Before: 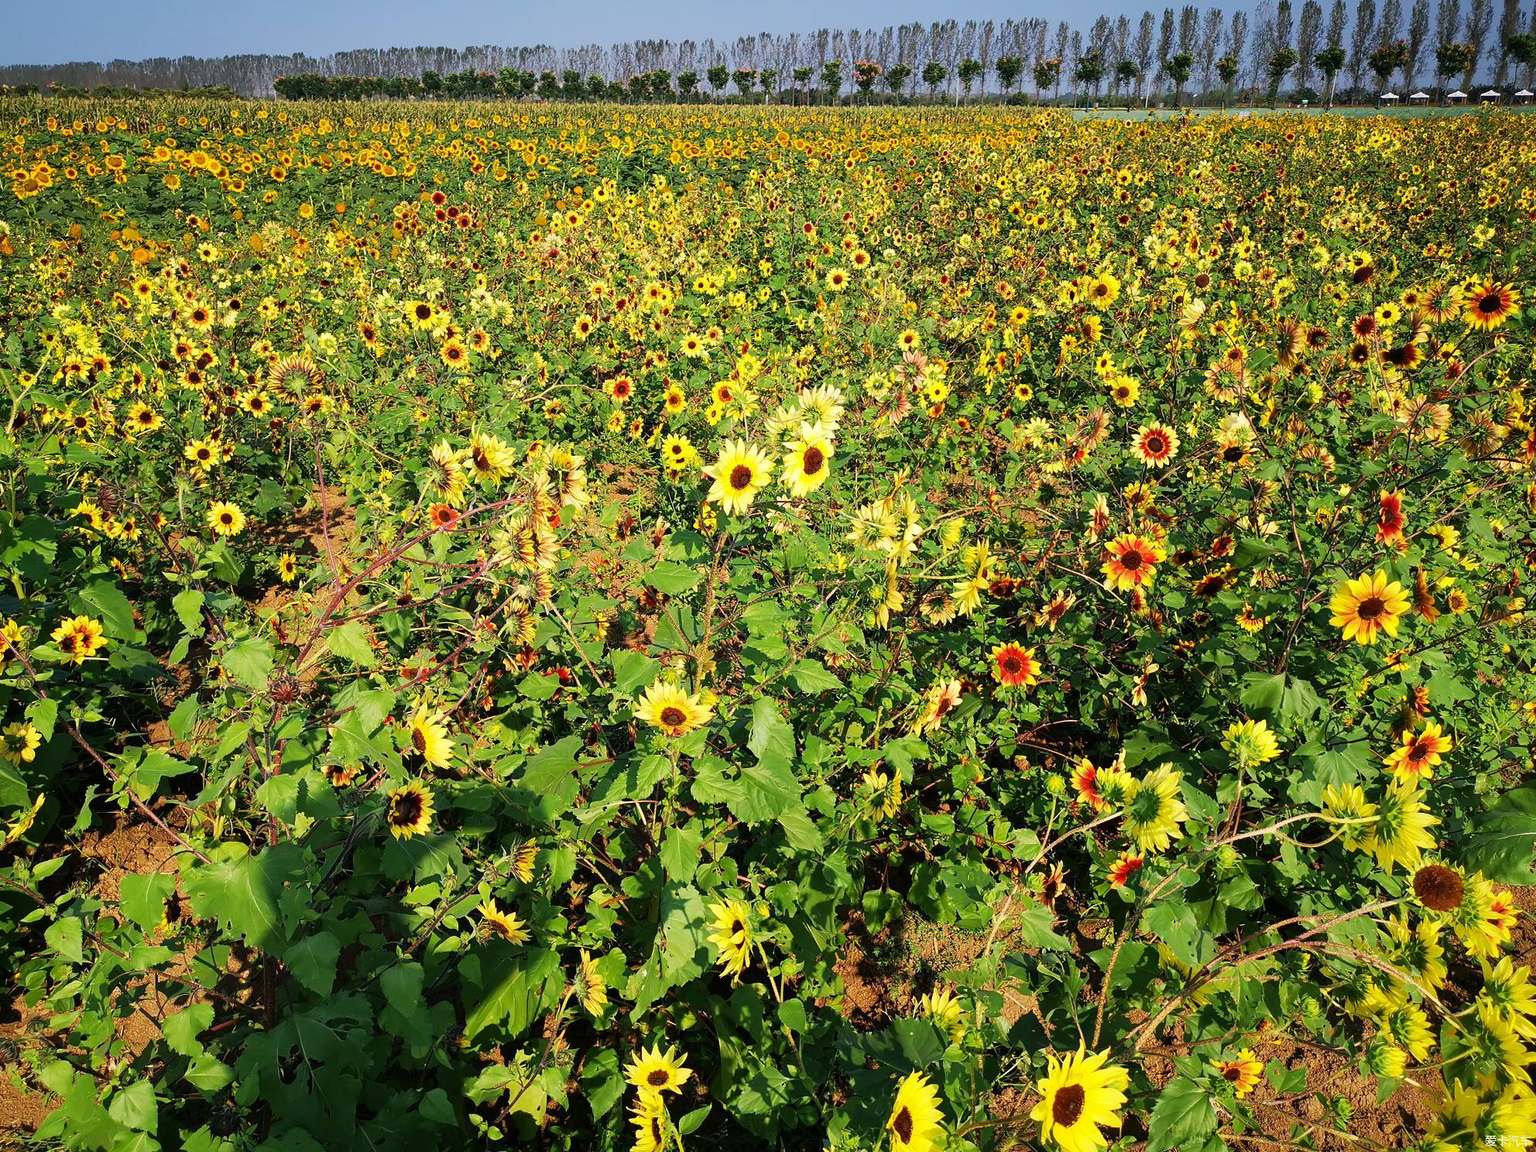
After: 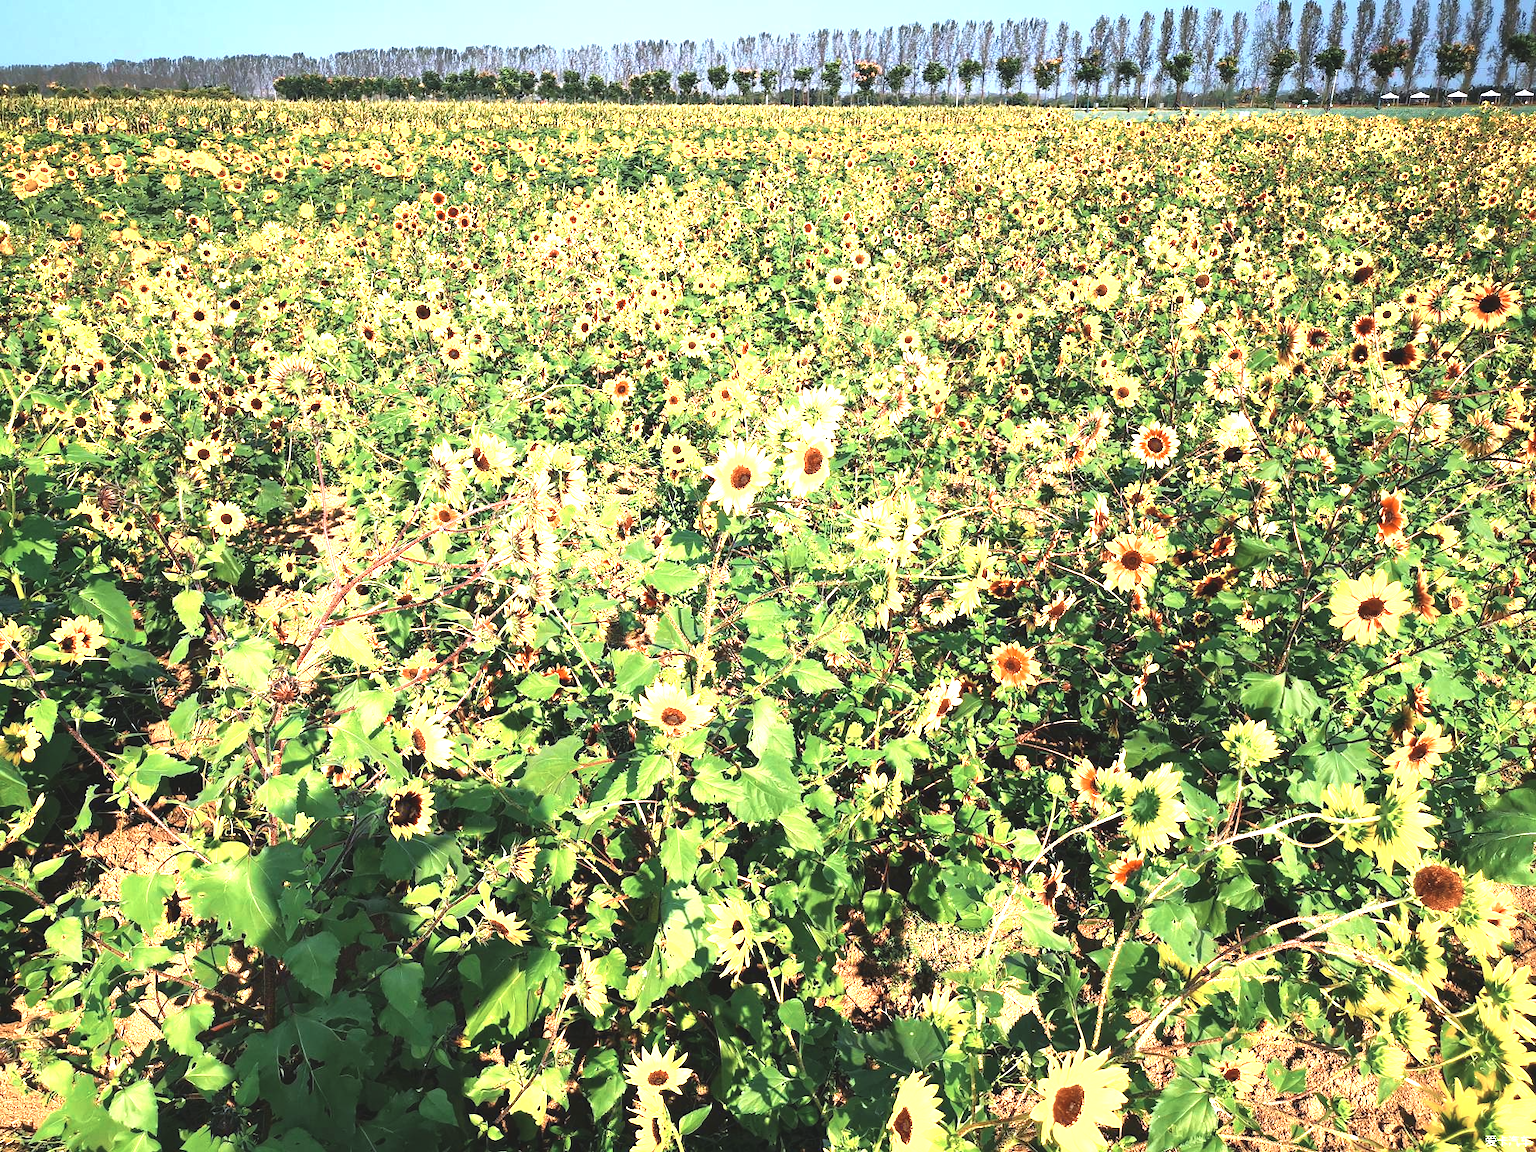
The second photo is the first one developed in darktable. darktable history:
color zones: curves: ch0 [(0.018, 0.548) (0.197, 0.654) (0.425, 0.447) (0.605, 0.658) (0.732, 0.579)]; ch1 [(0.105, 0.531) (0.224, 0.531) (0.386, 0.39) (0.618, 0.456) (0.732, 0.456) (0.956, 0.421)]; ch2 [(0.039, 0.583) (0.215, 0.465) (0.399, 0.544) (0.465, 0.548) (0.614, 0.447) (0.724, 0.43) (0.882, 0.623) (0.956, 0.632)]
white balance: red 0.976, blue 1.04
exposure: black level correction -0.005, exposure 1 EV, compensate highlight preservation false
